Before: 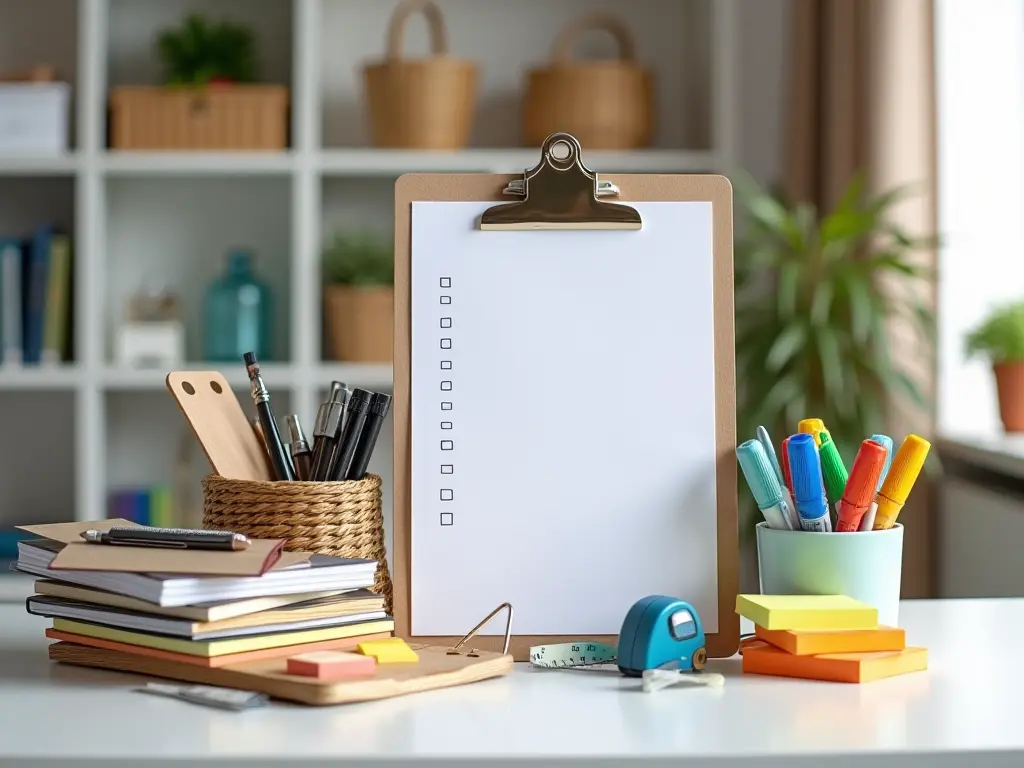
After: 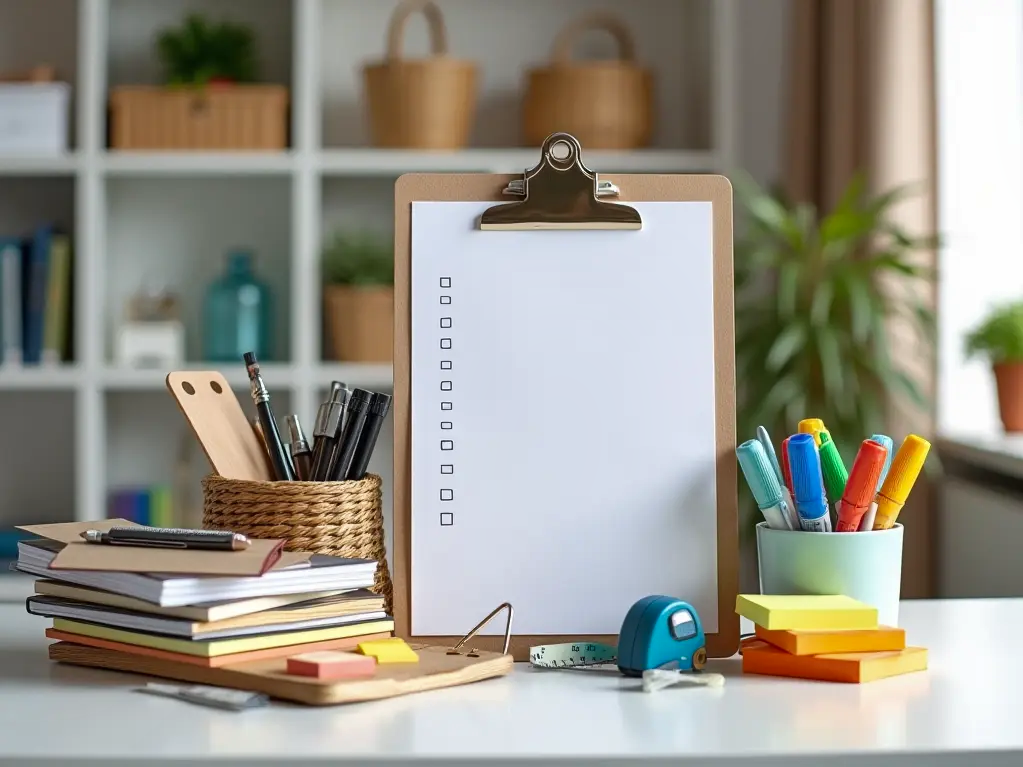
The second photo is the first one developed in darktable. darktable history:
crop and rotate: left 0.086%, bottom 0.009%
tone curve: curves: ch0 [(0, 0) (0.003, 0.003) (0.011, 0.011) (0.025, 0.025) (0.044, 0.044) (0.069, 0.069) (0.1, 0.099) (0.136, 0.135) (0.177, 0.176) (0.224, 0.223) (0.277, 0.275) (0.335, 0.333) (0.399, 0.396) (0.468, 0.465) (0.543, 0.546) (0.623, 0.625) (0.709, 0.711) (0.801, 0.802) (0.898, 0.898) (1, 1)], color space Lab, independent channels, preserve colors none
shadows and highlights: soften with gaussian
